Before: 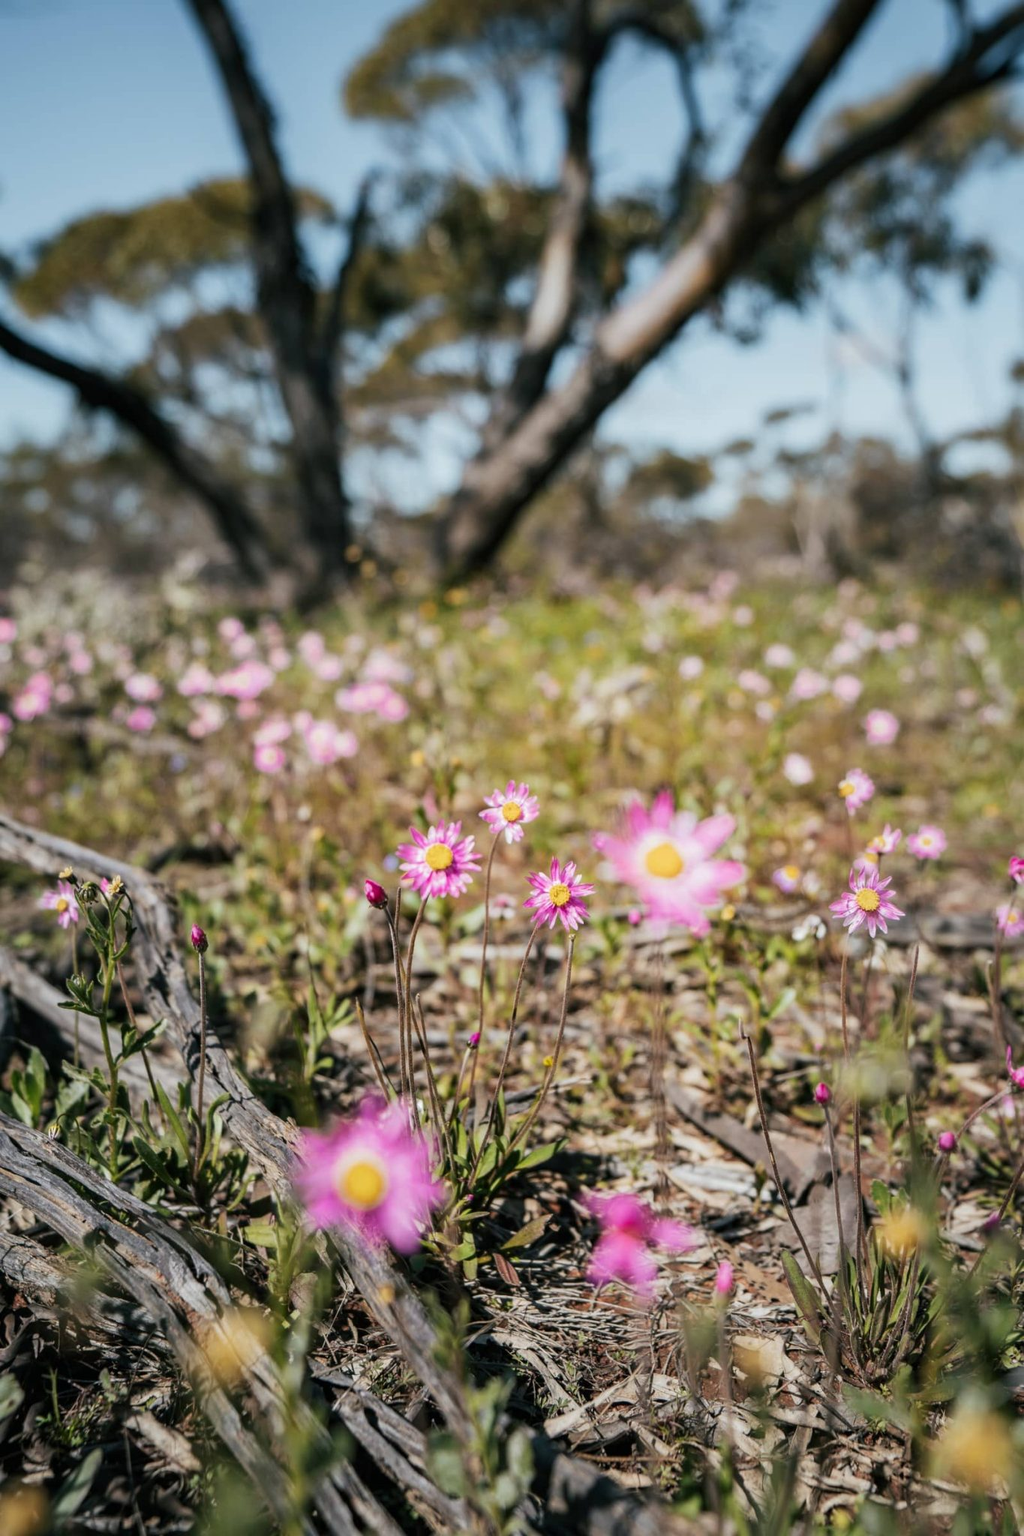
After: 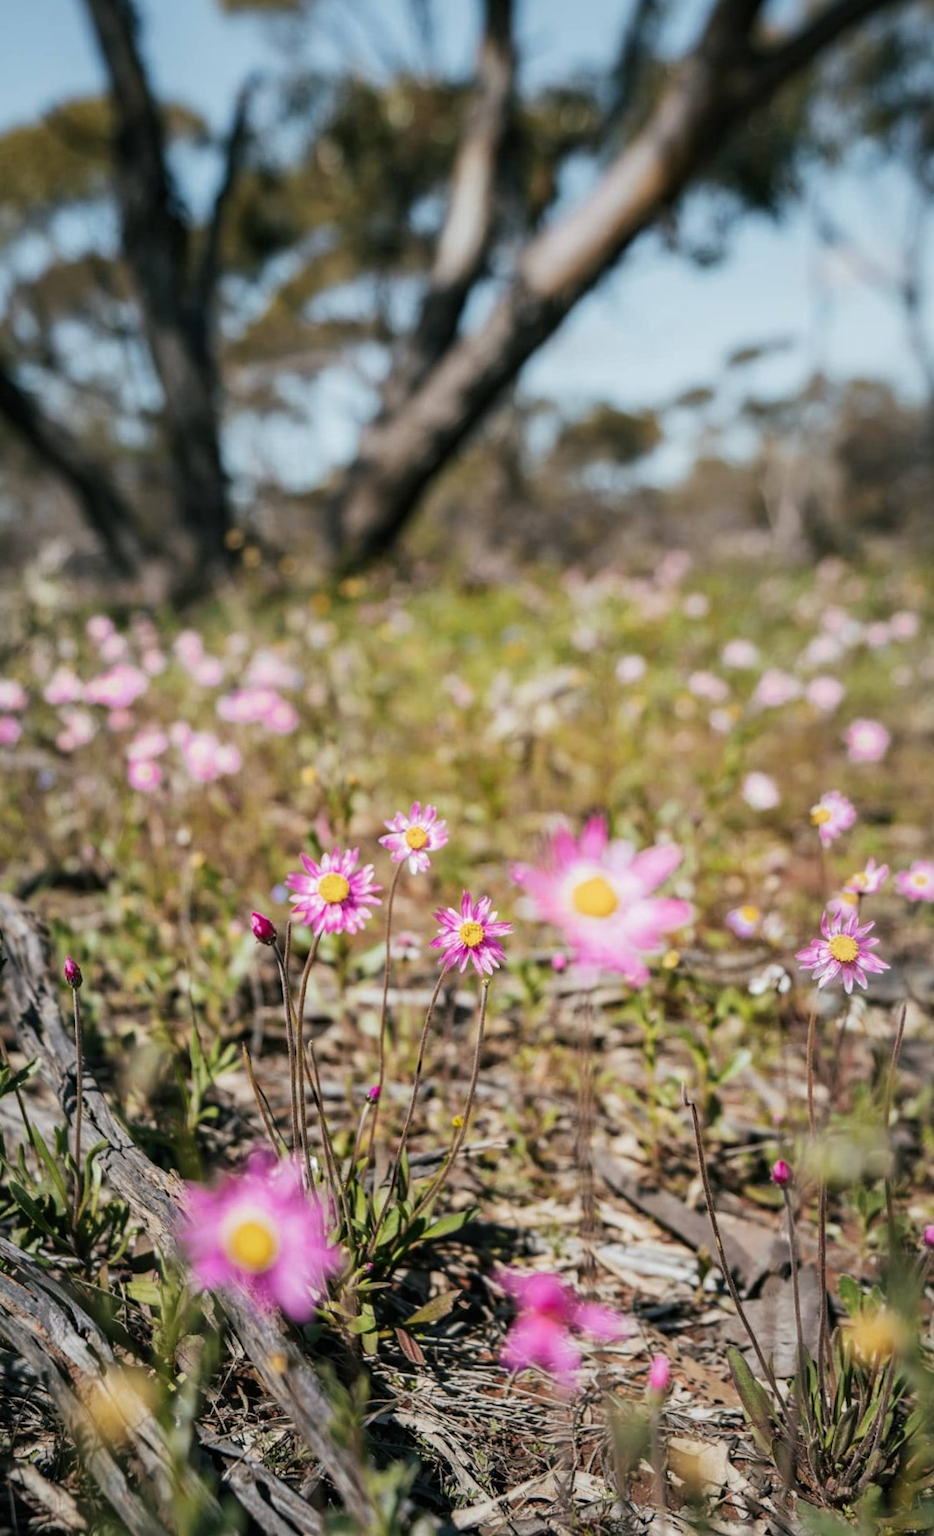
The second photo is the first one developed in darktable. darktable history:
rotate and perspective: rotation 0.062°, lens shift (vertical) 0.115, lens shift (horizontal) -0.133, crop left 0.047, crop right 0.94, crop top 0.061, crop bottom 0.94
crop: left 9.807%, top 6.259%, right 7.334%, bottom 2.177%
